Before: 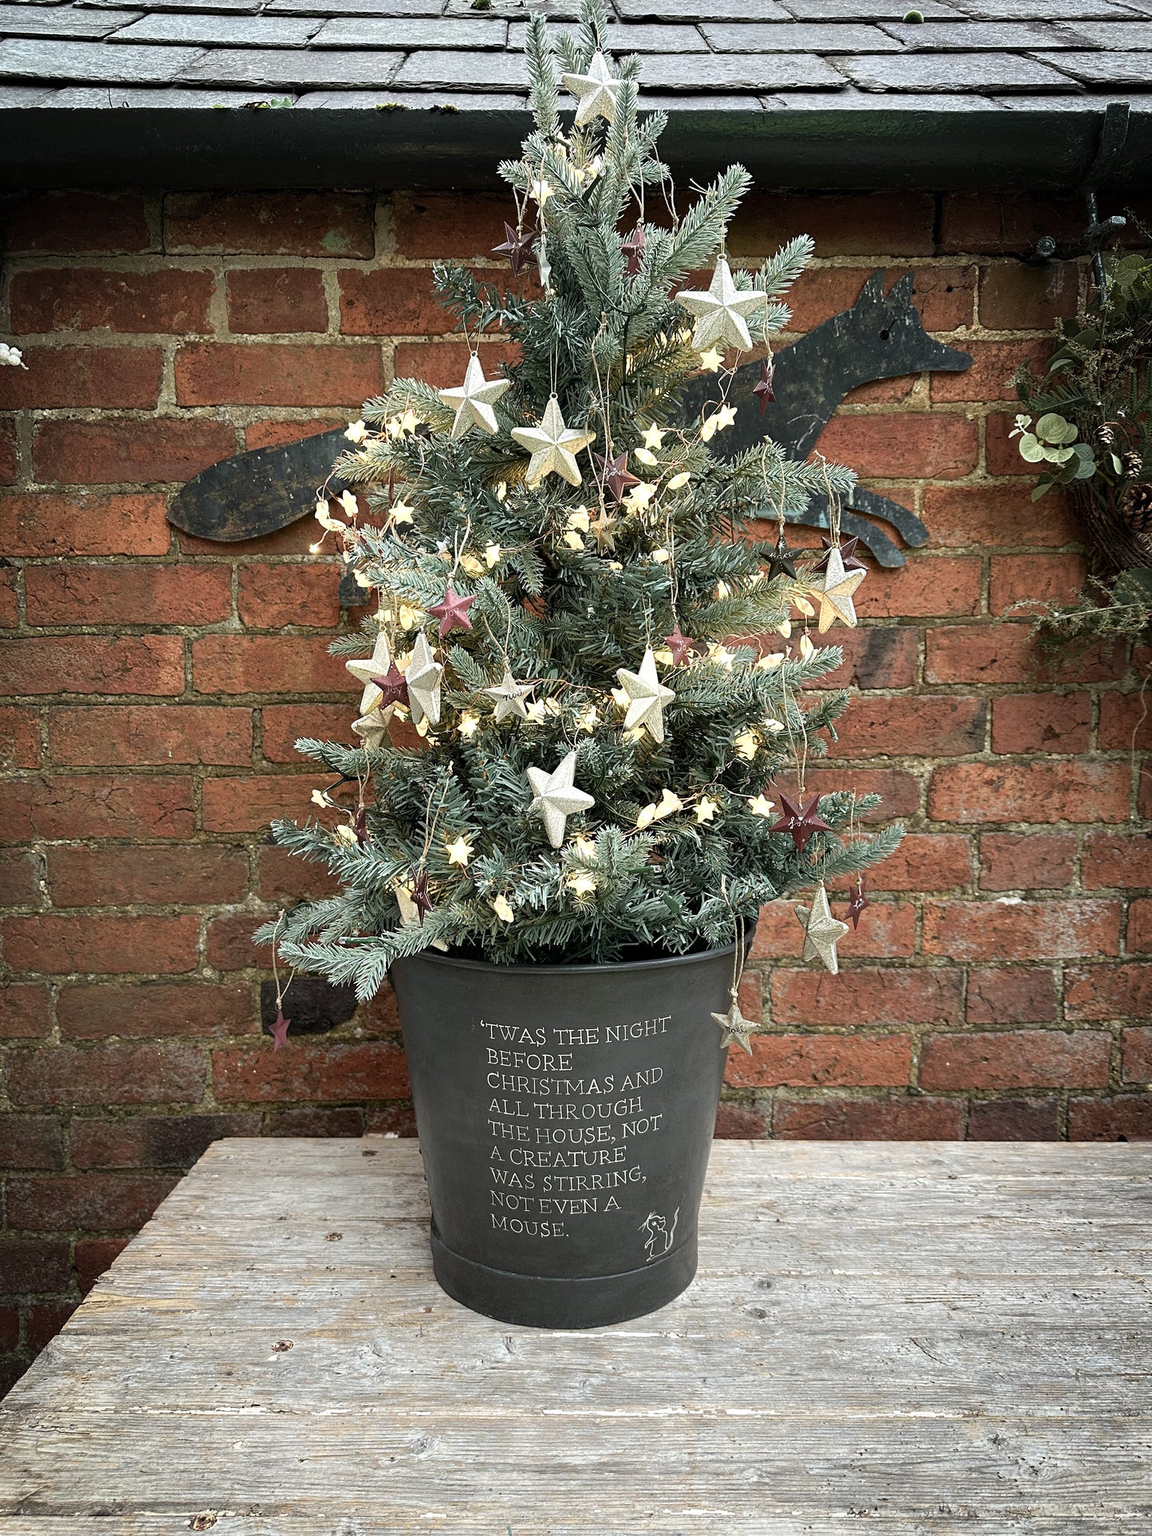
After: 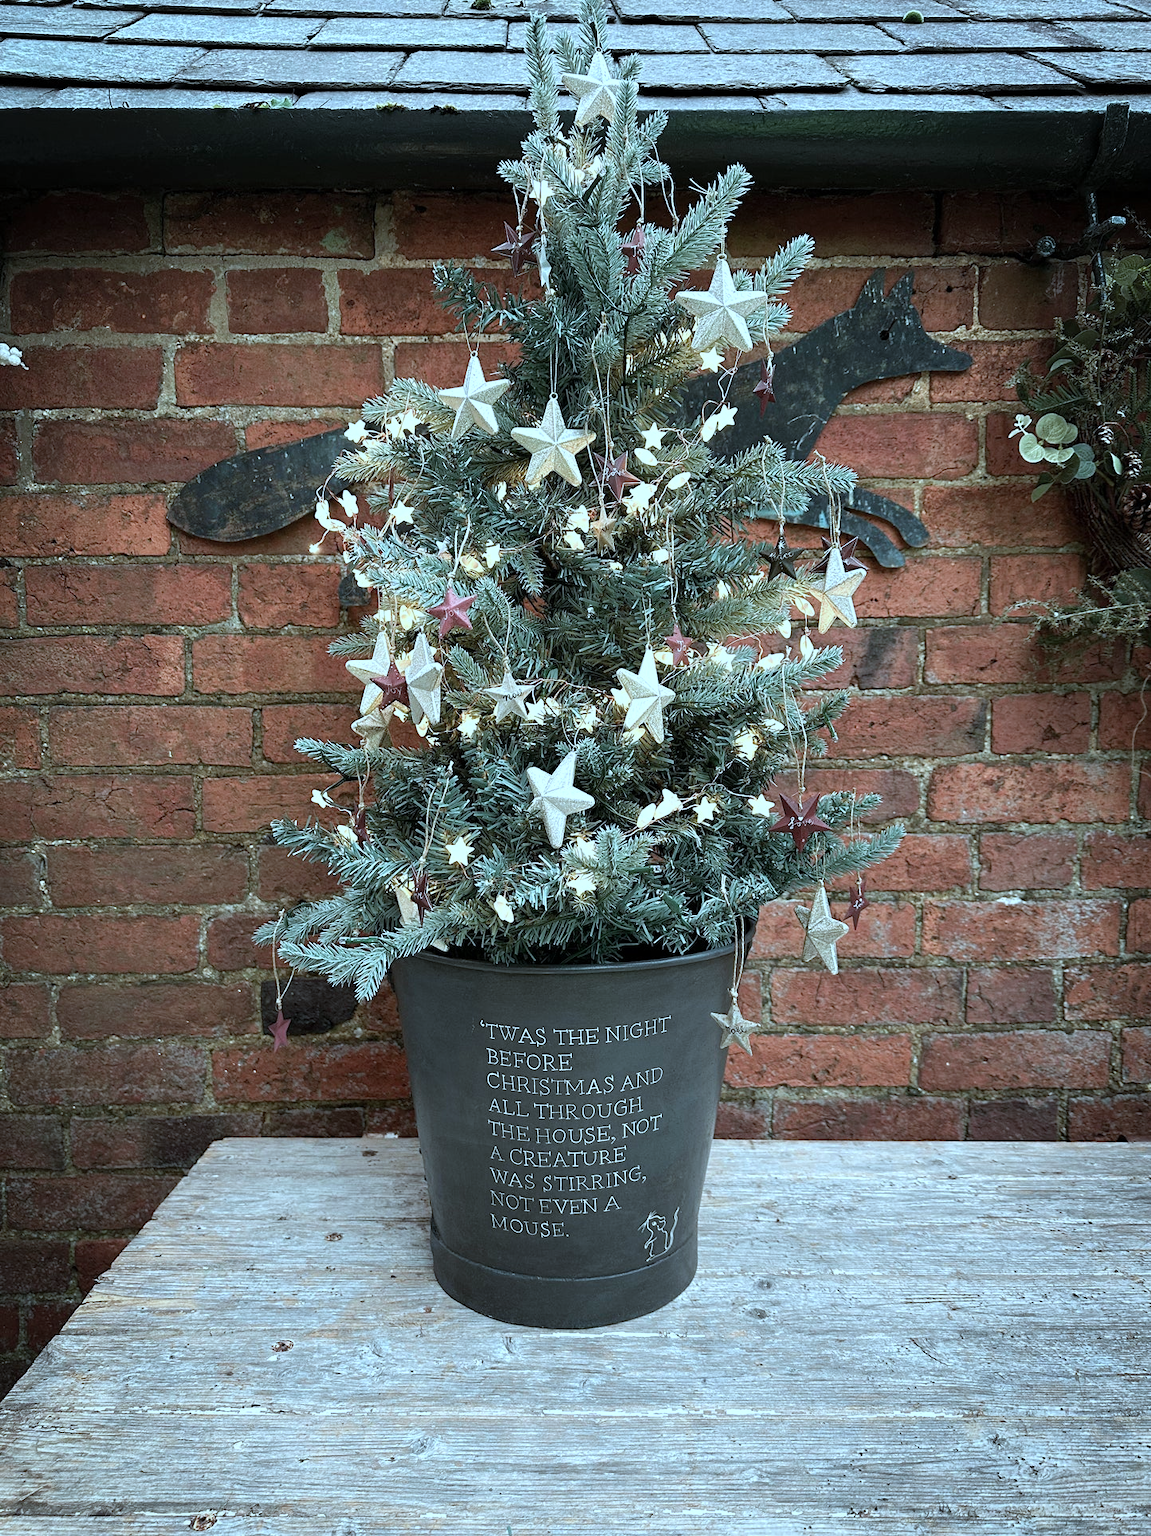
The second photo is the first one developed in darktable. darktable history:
color correction: highlights a* -9.83, highlights b* -21.16
